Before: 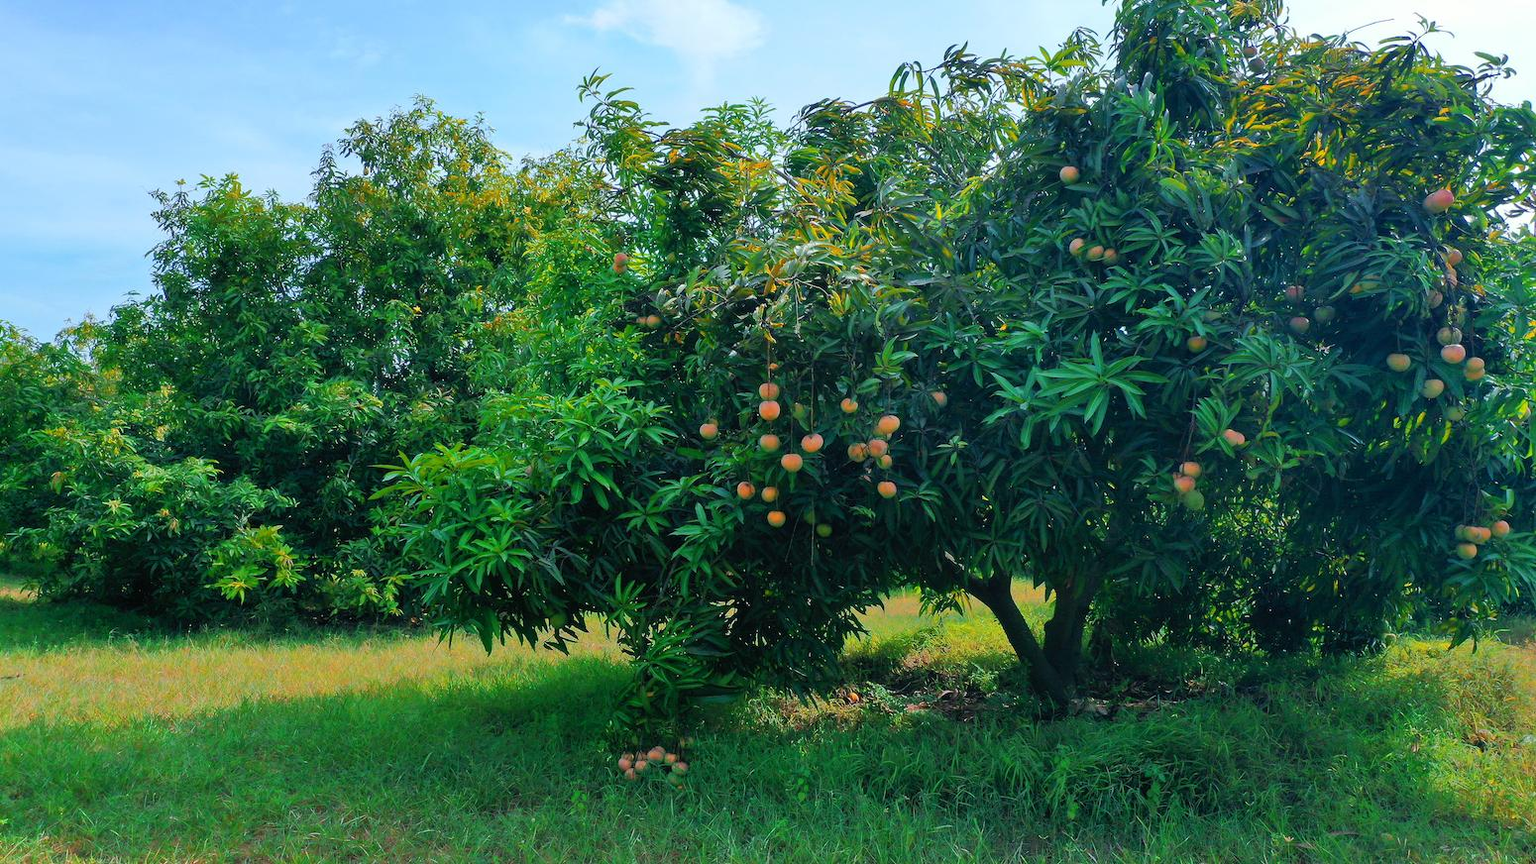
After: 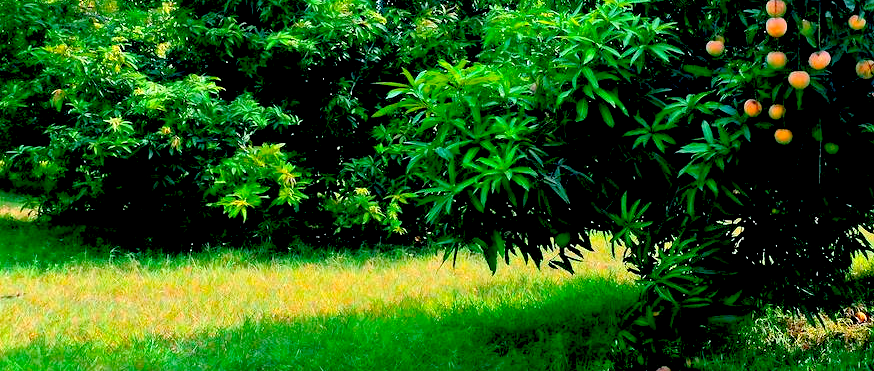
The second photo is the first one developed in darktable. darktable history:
crop: top 44.483%, right 43.593%, bottom 12.892%
exposure: black level correction 0.035, exposure 0.9 EV, compensate highlight preservation false
